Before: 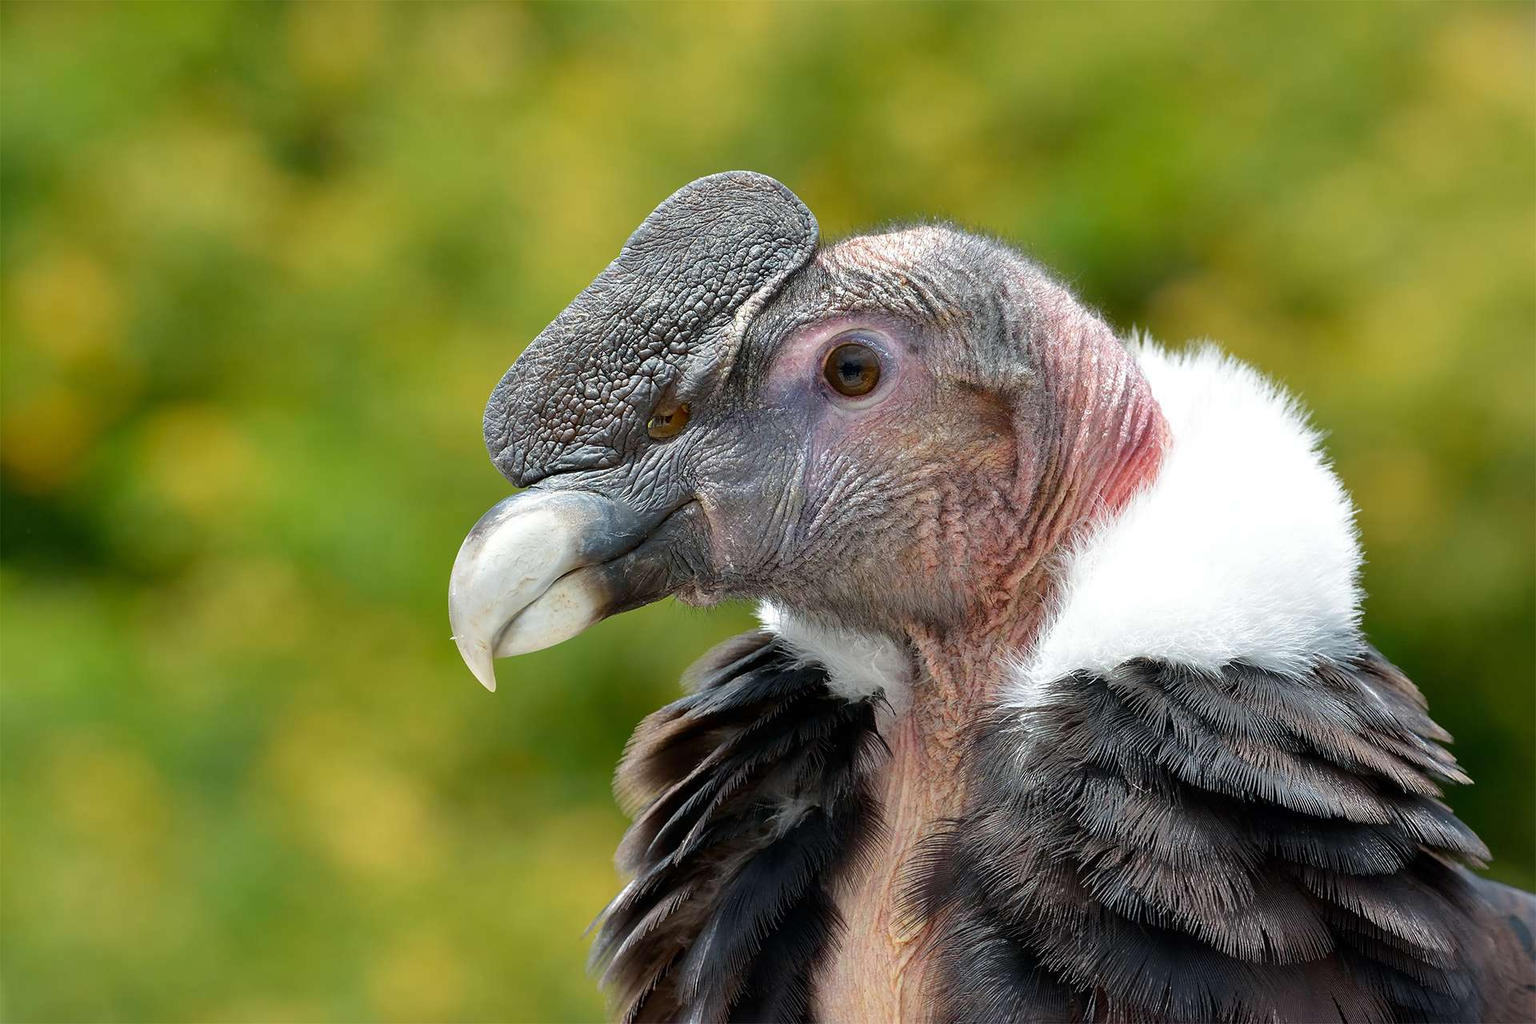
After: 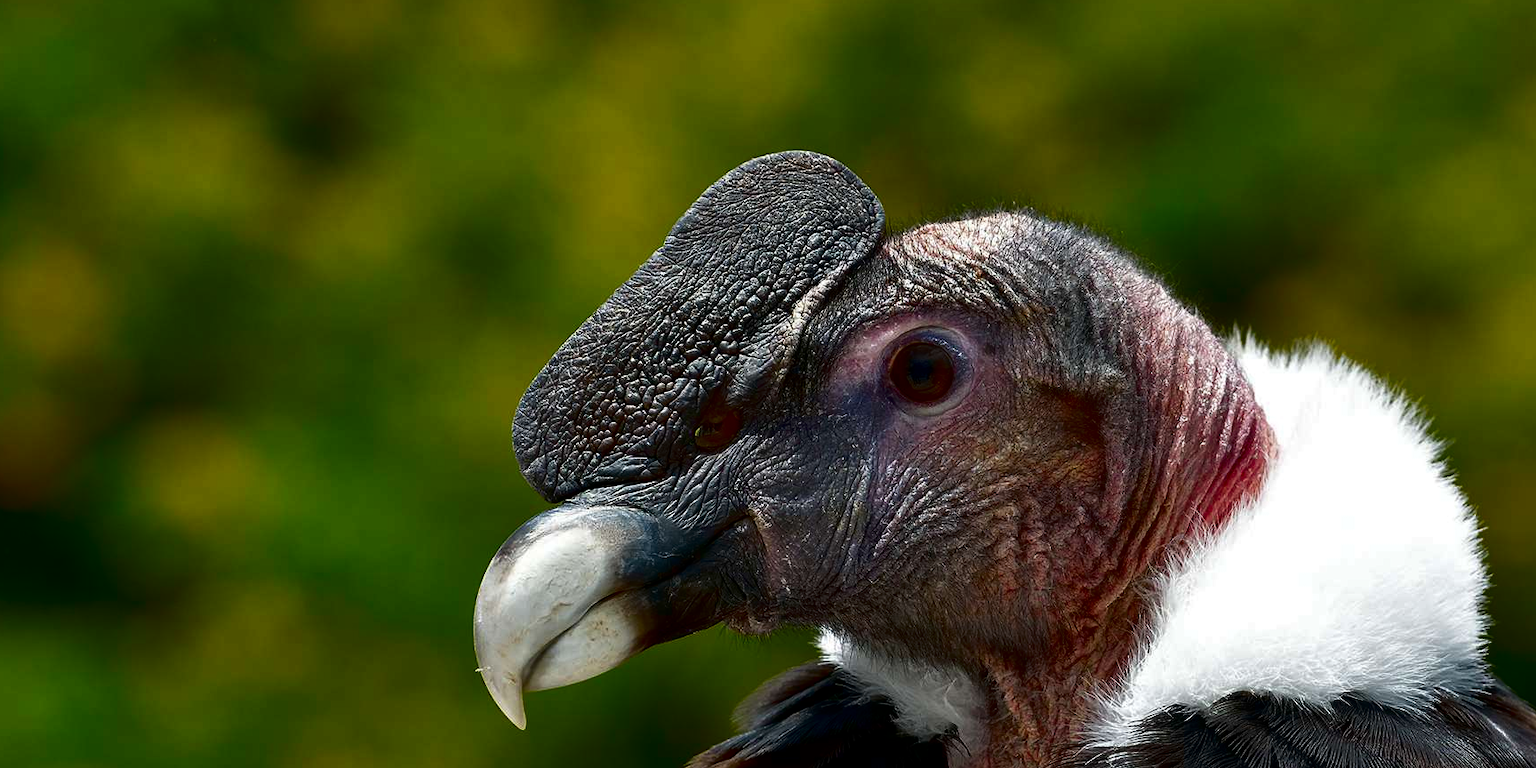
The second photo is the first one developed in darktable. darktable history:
crop: left 1.509%, top 3.452%, right 7.696%, bottom 28.452%
contrast brightness saturation: contrast 0.09, brightness -0.59, saturation 0.17
